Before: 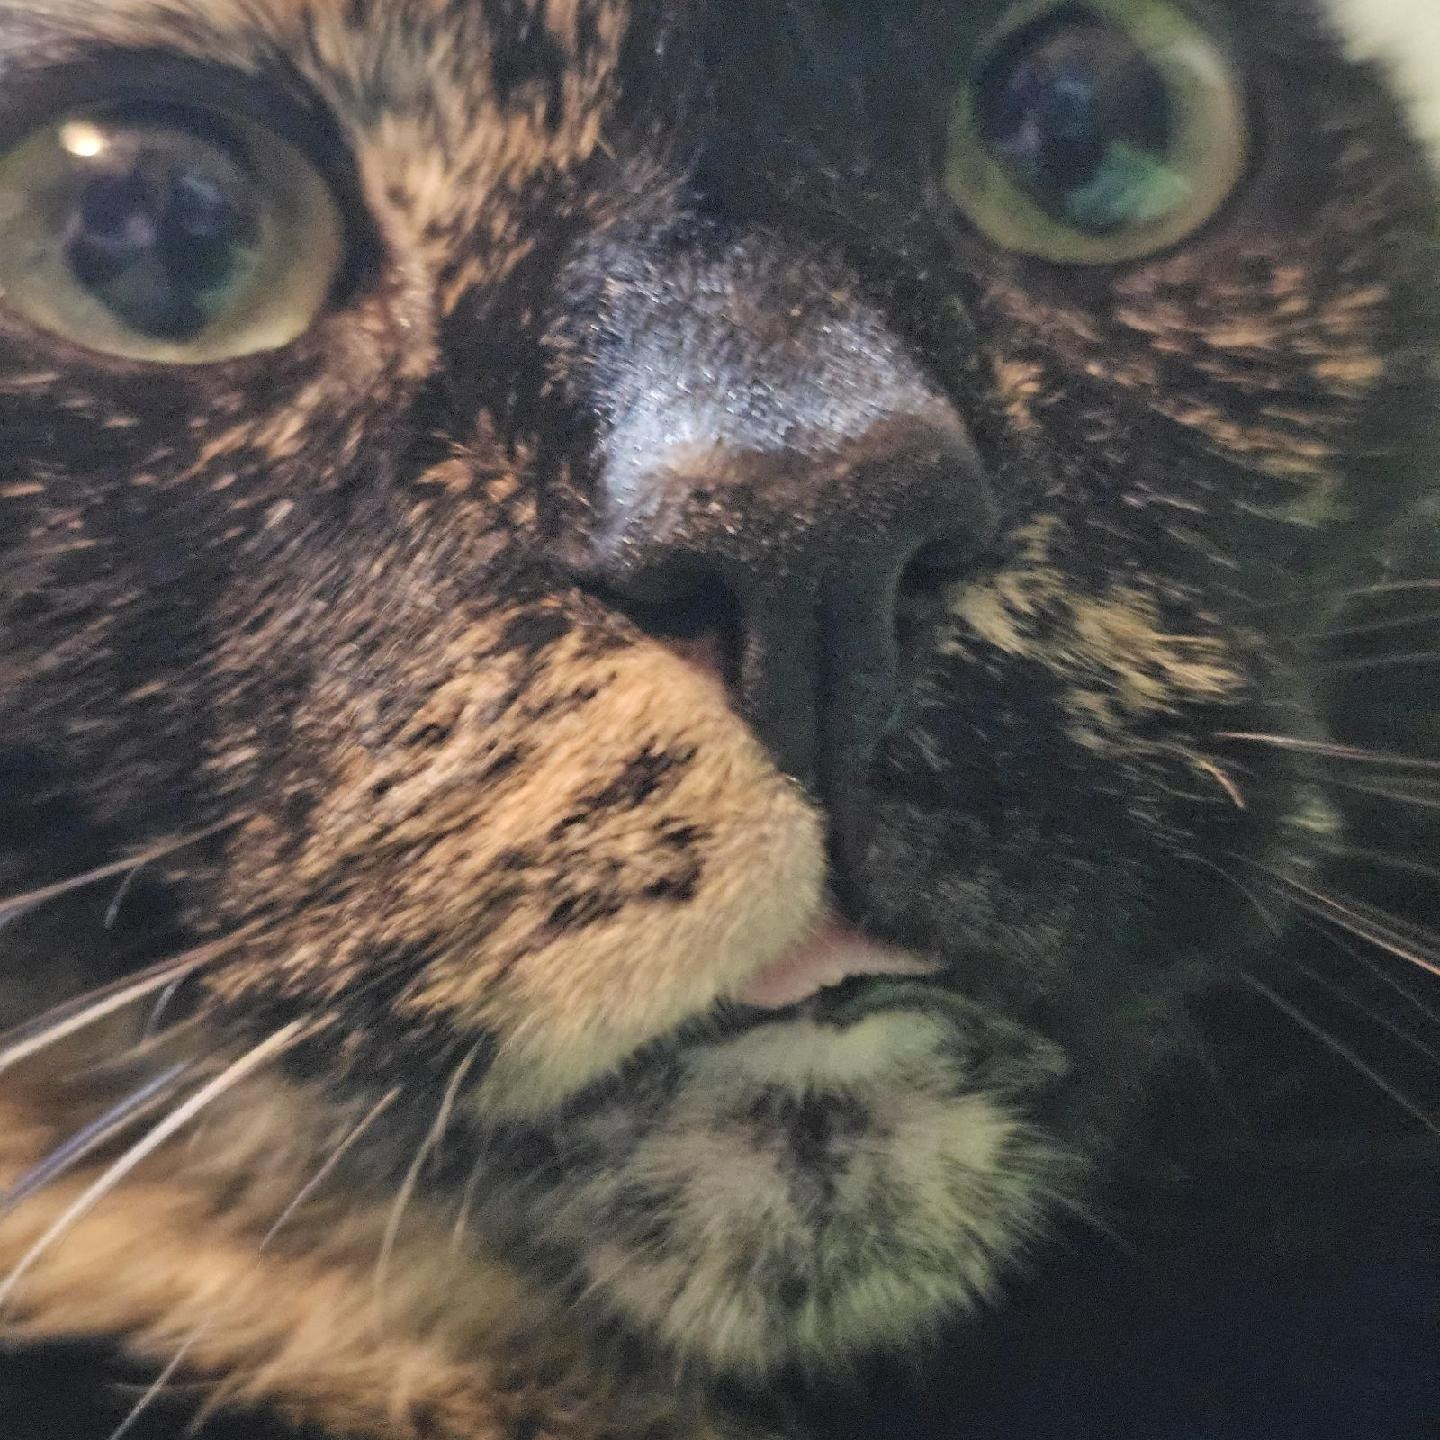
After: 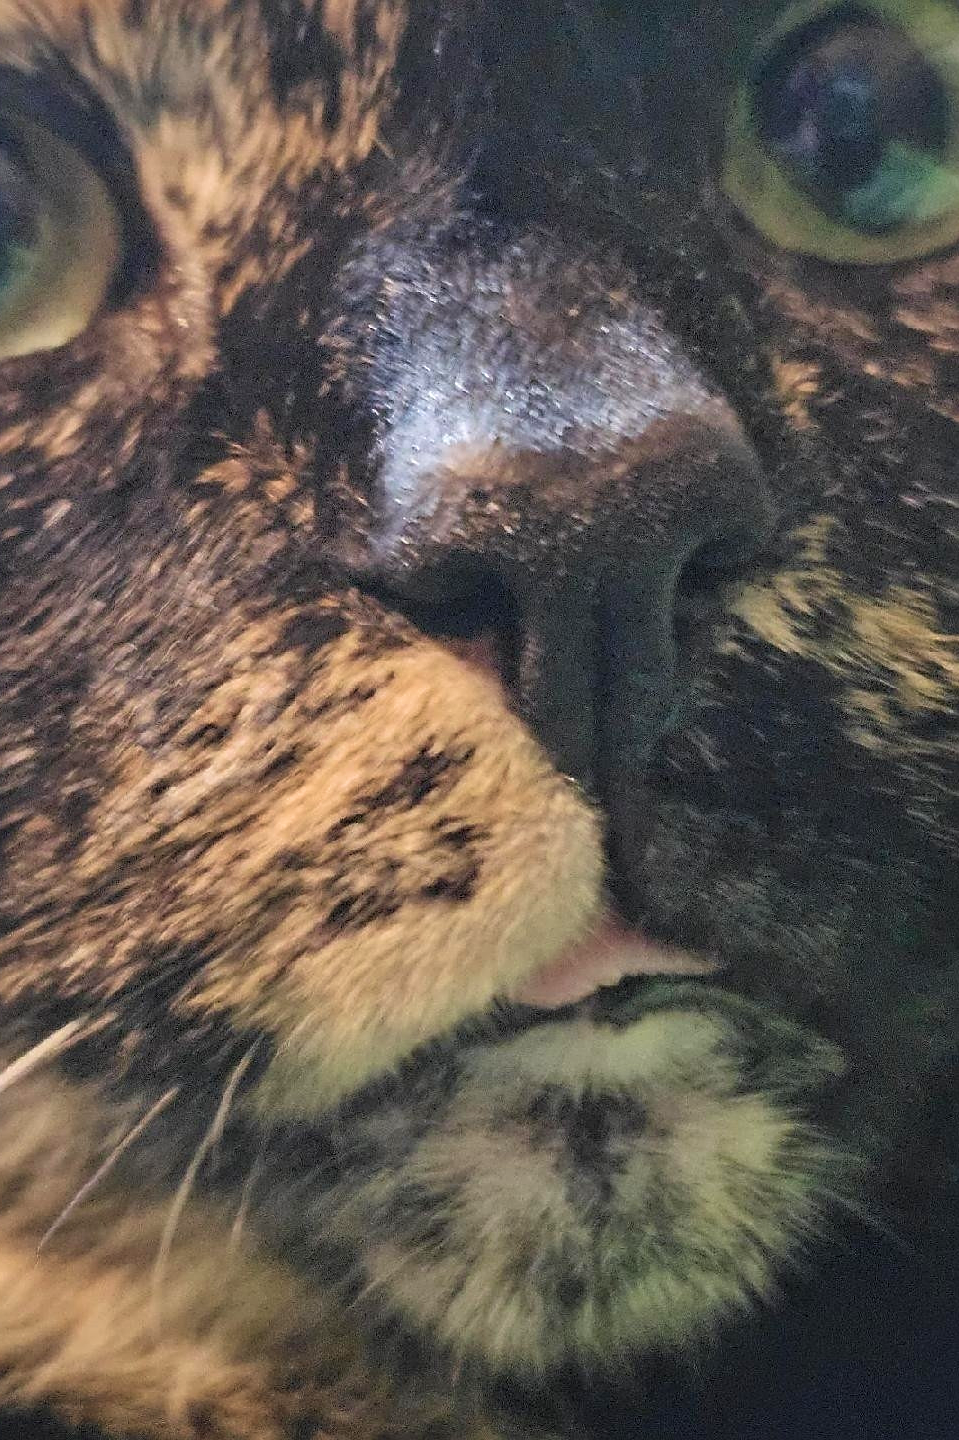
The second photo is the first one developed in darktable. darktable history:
velvia: strength 21.76%
sharpen: on, module defaults
crop: left 15.419%, right 17.914%
